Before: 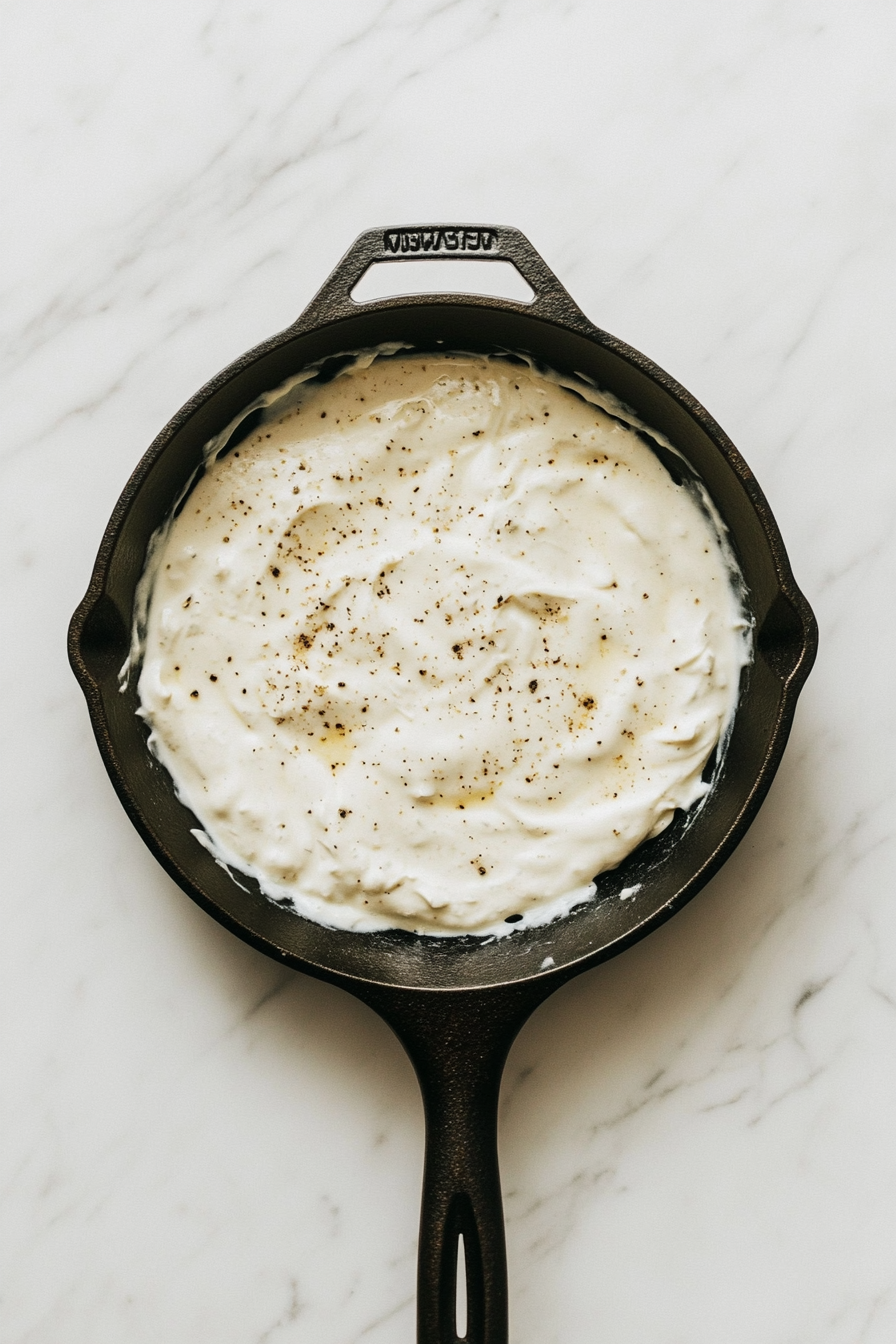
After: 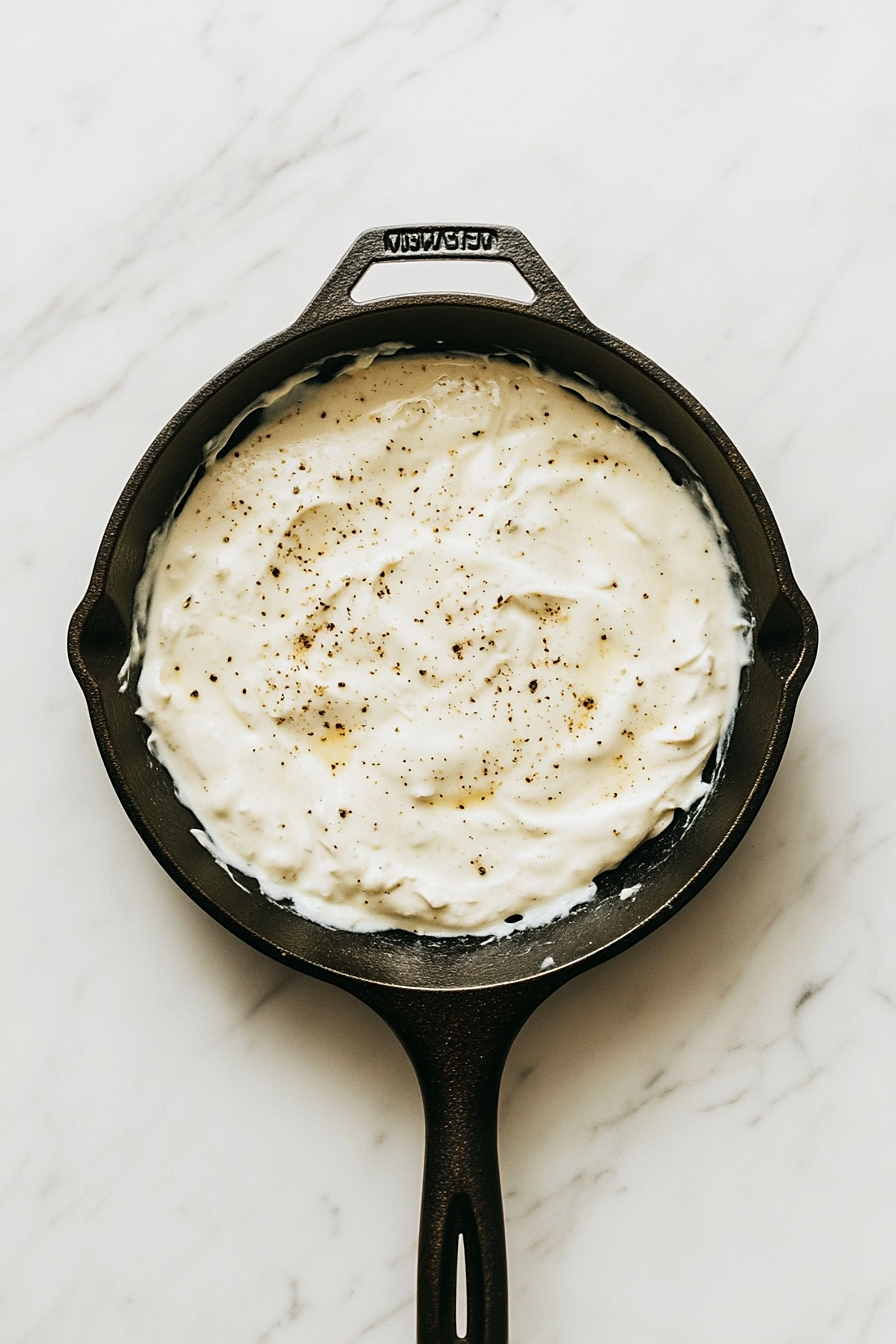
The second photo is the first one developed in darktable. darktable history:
sharpen: radius 1.826, amount 0.39, threshold 1.646
contrast brightness saturation: contrast 0.096, brightness 0.03, saturation 0.088
